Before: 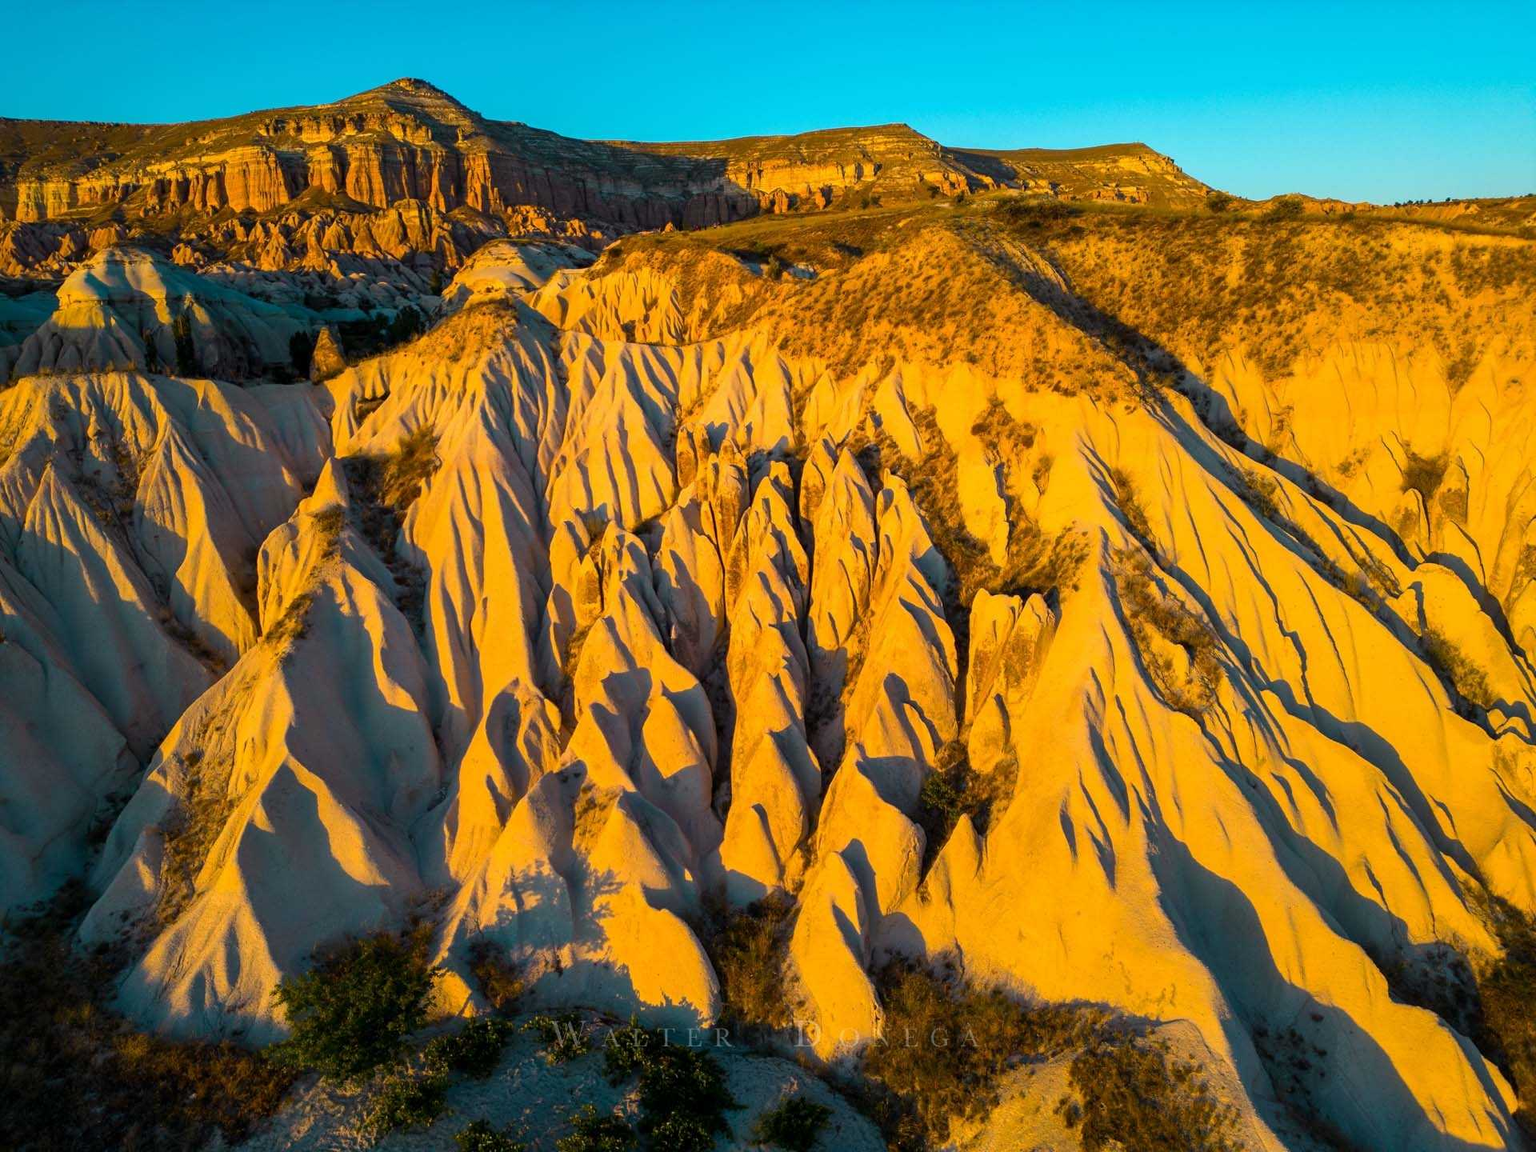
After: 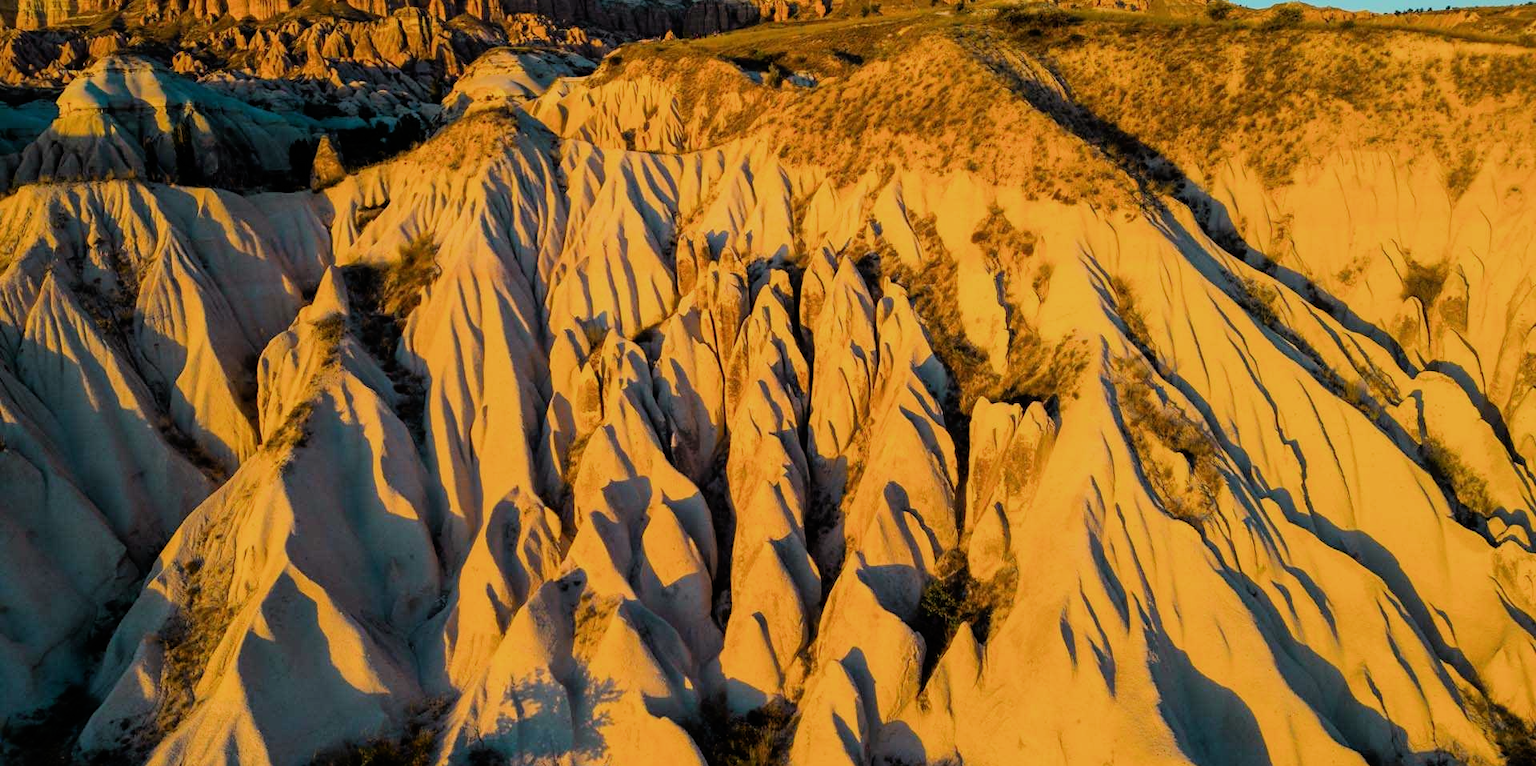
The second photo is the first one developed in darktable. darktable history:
filmic rgb: black relative exposure -7.92 EV, white relative exposure 4.13 EV, threshold 3 EV, hardness 4.02, latitude 51.22%, contrast 1.013, shadows ↔ highlights balance 5.35%, color science v5 (2021), contrast in shadows safe, contrast in highlights safe, enable highlight reconstruction true
crop: top 16.727%, bottom 16.727%
